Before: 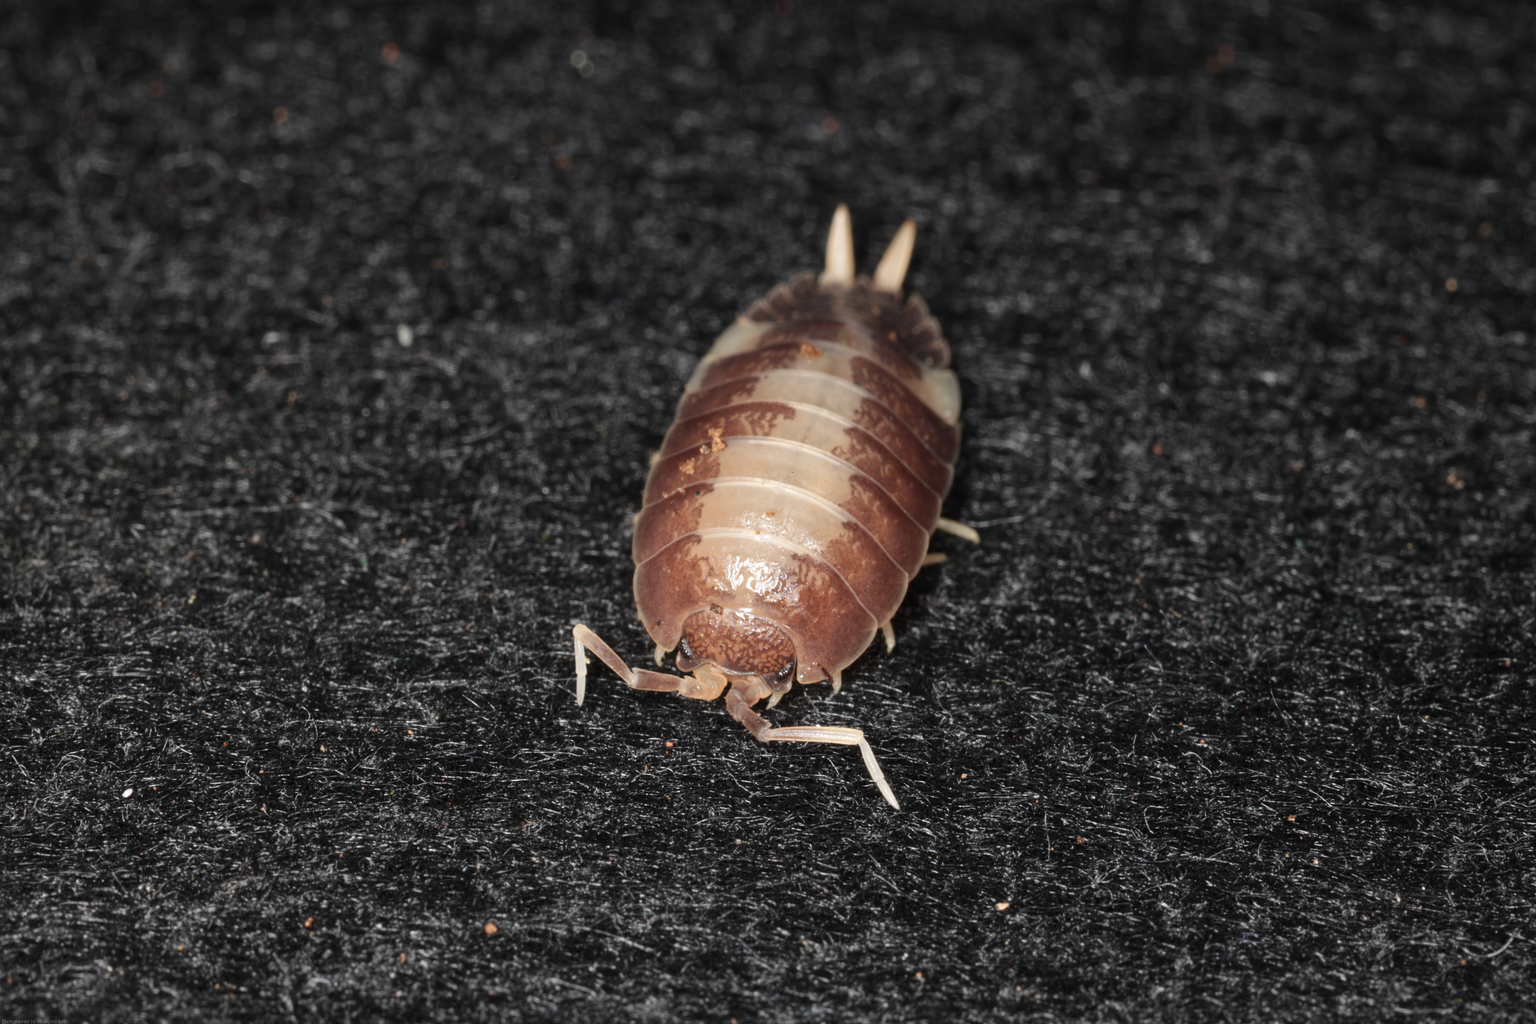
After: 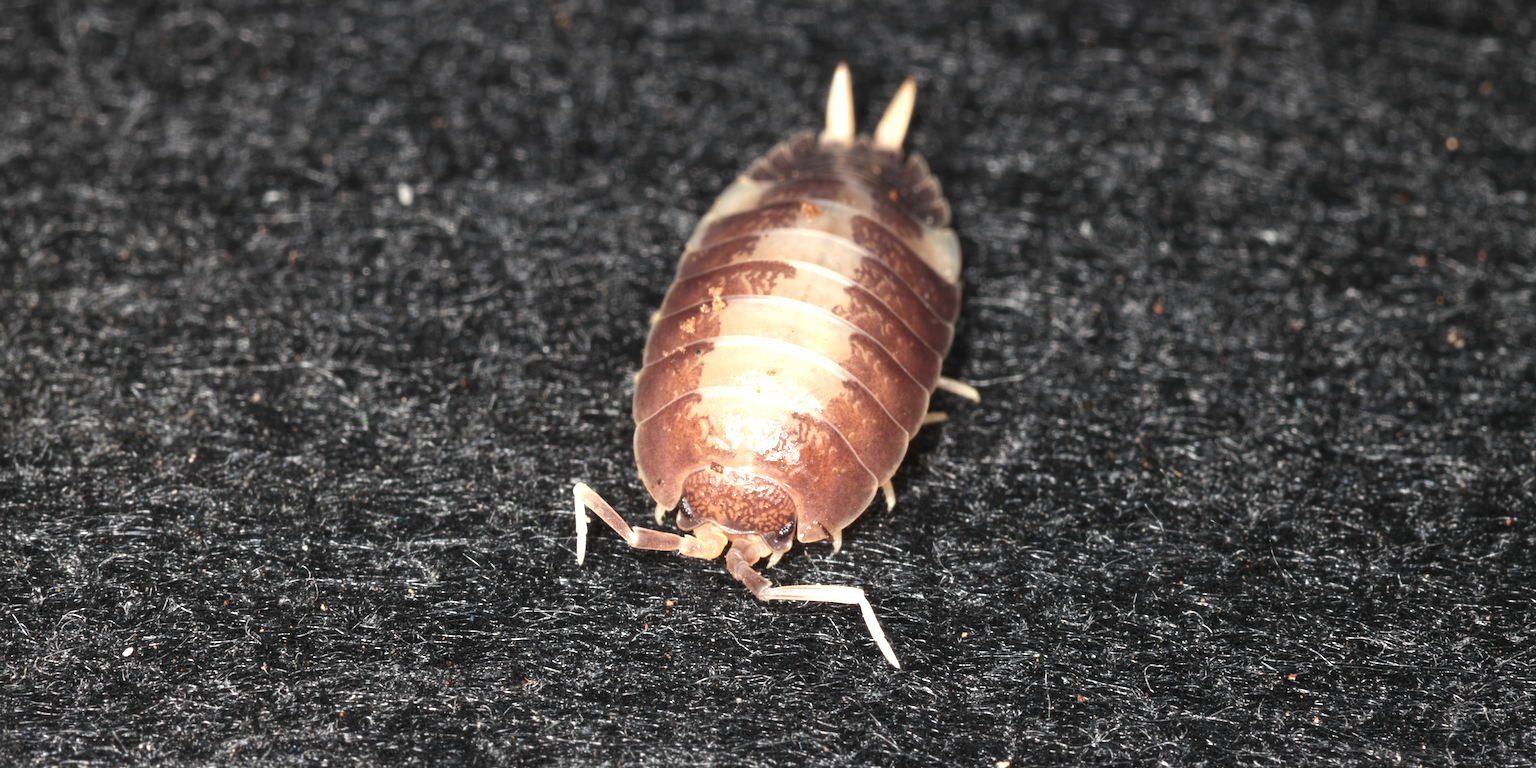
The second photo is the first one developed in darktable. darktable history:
crop: top 13.819%, bottom 11.169%
exposure: black level correction 0, exposure 1 EV, compensate exposure bias true, compensate highlight preservation false
